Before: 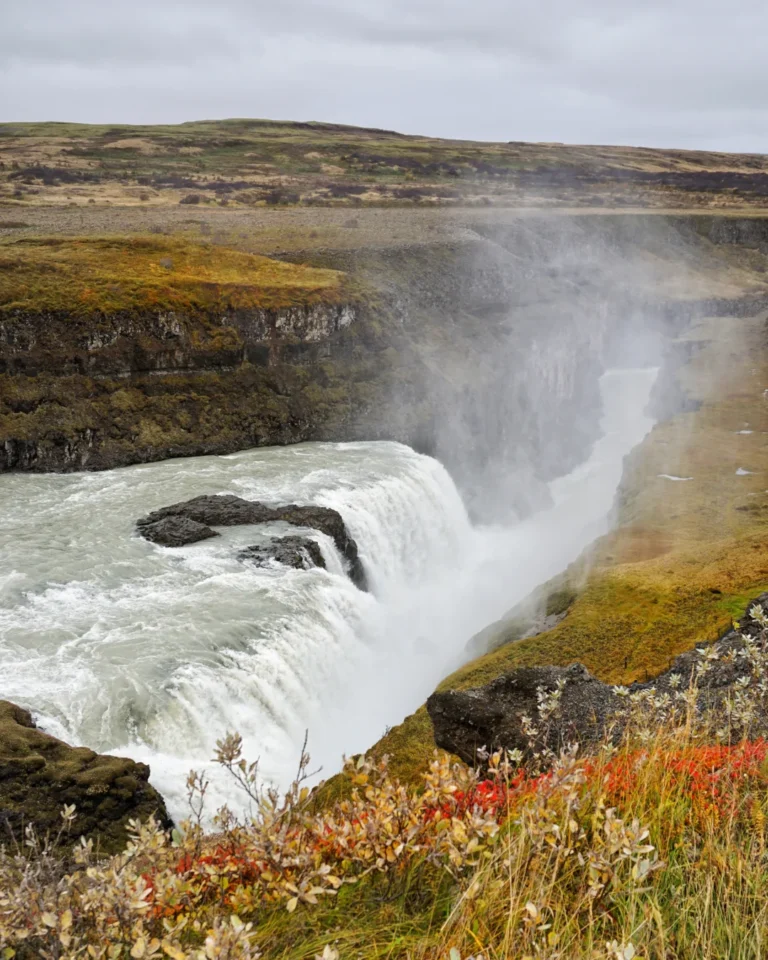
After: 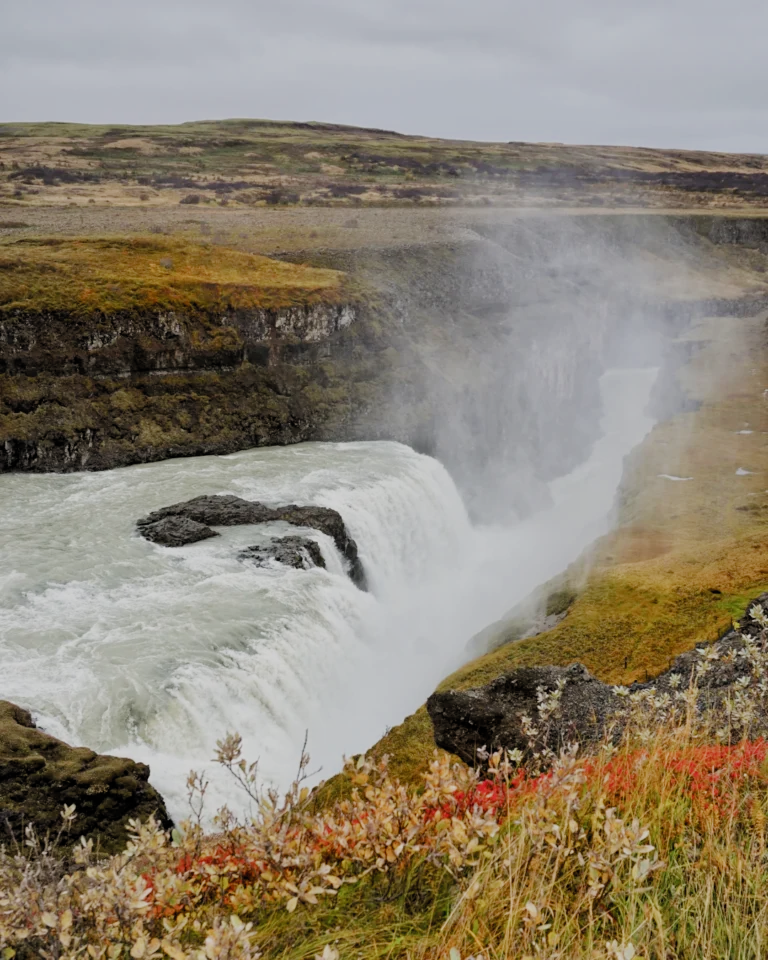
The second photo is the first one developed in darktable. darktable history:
filmic rgb: black relative exposure -7.65 EV, white relative exposure 4.56 EV, hardness 3.61, add noise in highlights 0, preserve chrominance max RGB, color science v3 (2019), use custom middle-gray values true, iterations of high-quality reconstruction 0, contrast in highlights soft
color balance rgb: linear chroma grading › shadows -1.771%, linear chroma grading › highlights -14.391%, linear chroma grading › global chroma -9.759%, linear chroma grading › mid-tones -10.367%, perceptual saturation grading › global saturation 29.885%, global vibrance 5.847%
